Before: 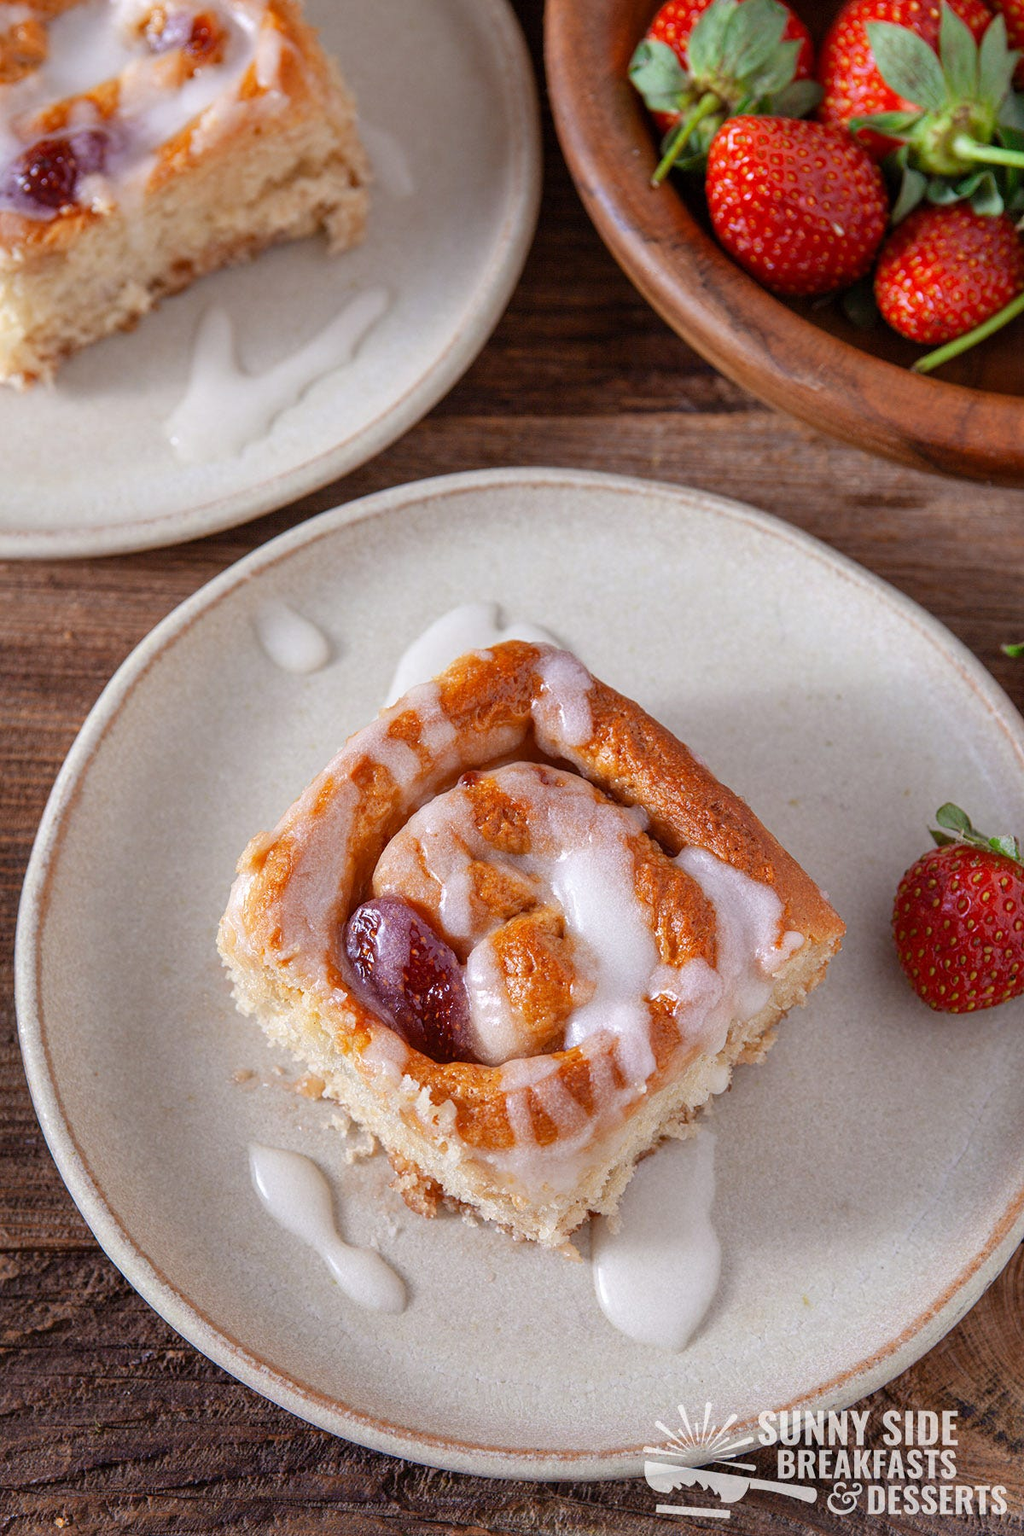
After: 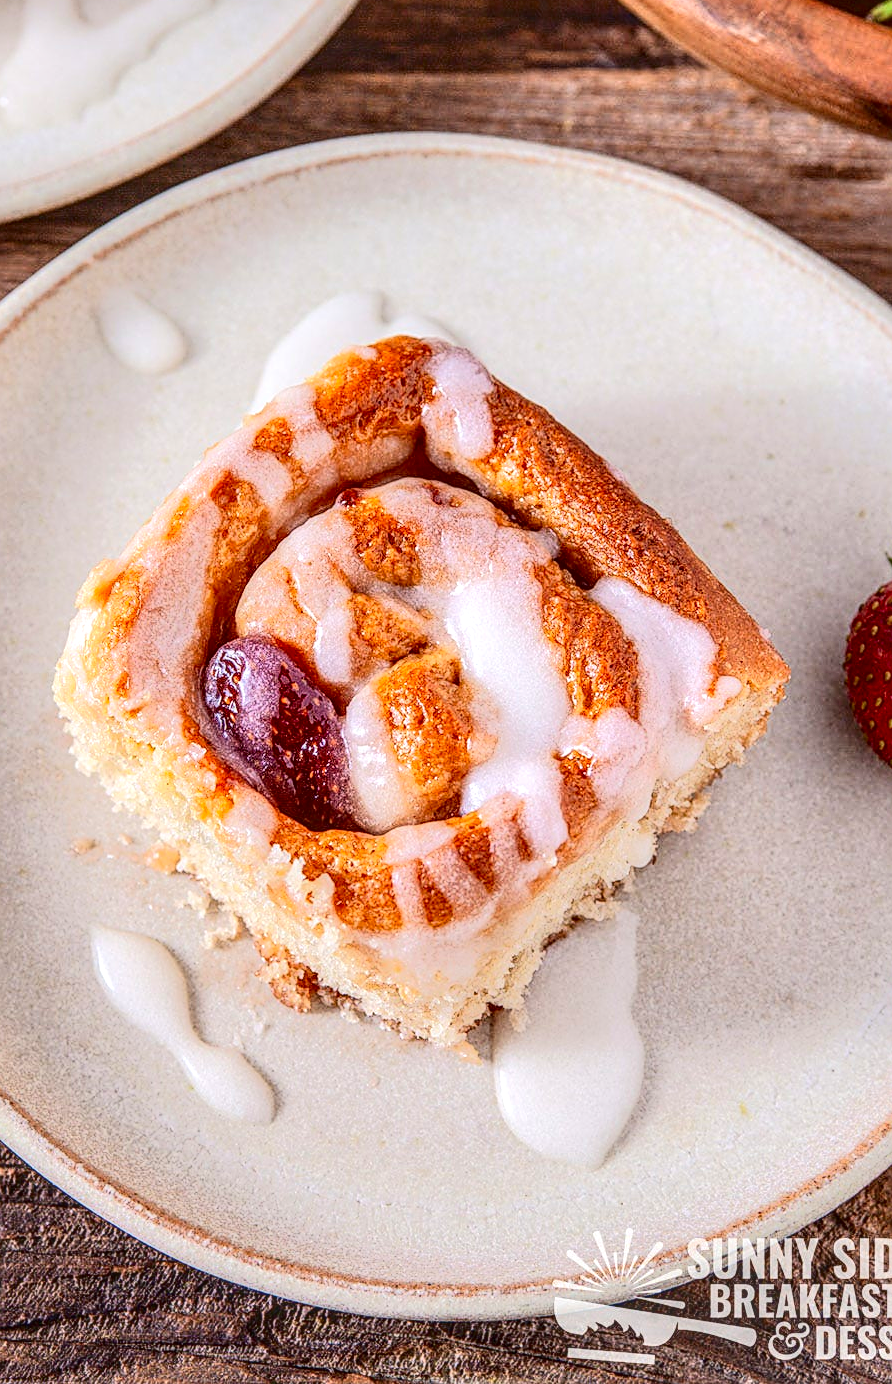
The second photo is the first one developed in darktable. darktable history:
sharpen: amount 0.491
local contrast: highlights 2%, shadows 6%, detail 181%
exposure: black level correction 0.001, exposure 1.041 EV, compensate exposure bias true, compensate highlight preservation false
crop: left 16.829%, top 23.106%, right 8.794%
tone curve: curves: ch0 [(0, 0.148) (0.191, 0.225) (0.712, 0.695) (0.864, 0.797) (1, 0.839)], color space Lab, independent channels, preserve colors none
